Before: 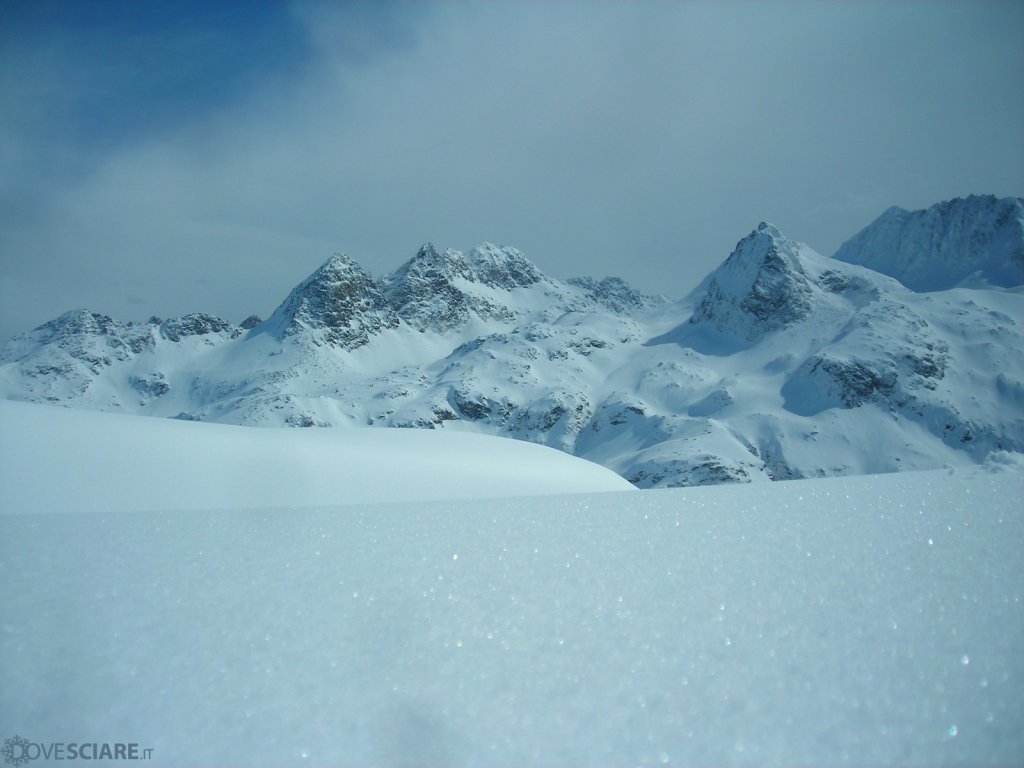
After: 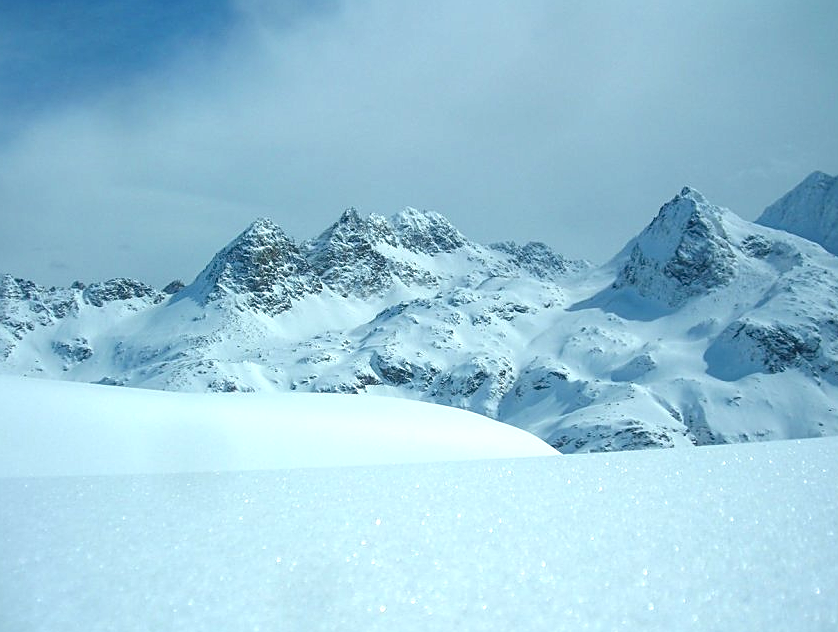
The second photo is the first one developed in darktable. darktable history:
crop and rotate: left 7.569%, top 4.623%, right 10.558%, bottom 13.006%
local contrast: on, module defaults
exposure: exposure 0.642 EV, compensate exposure bias true, compensate highlight preservation false
sharpen: on, module defaults
